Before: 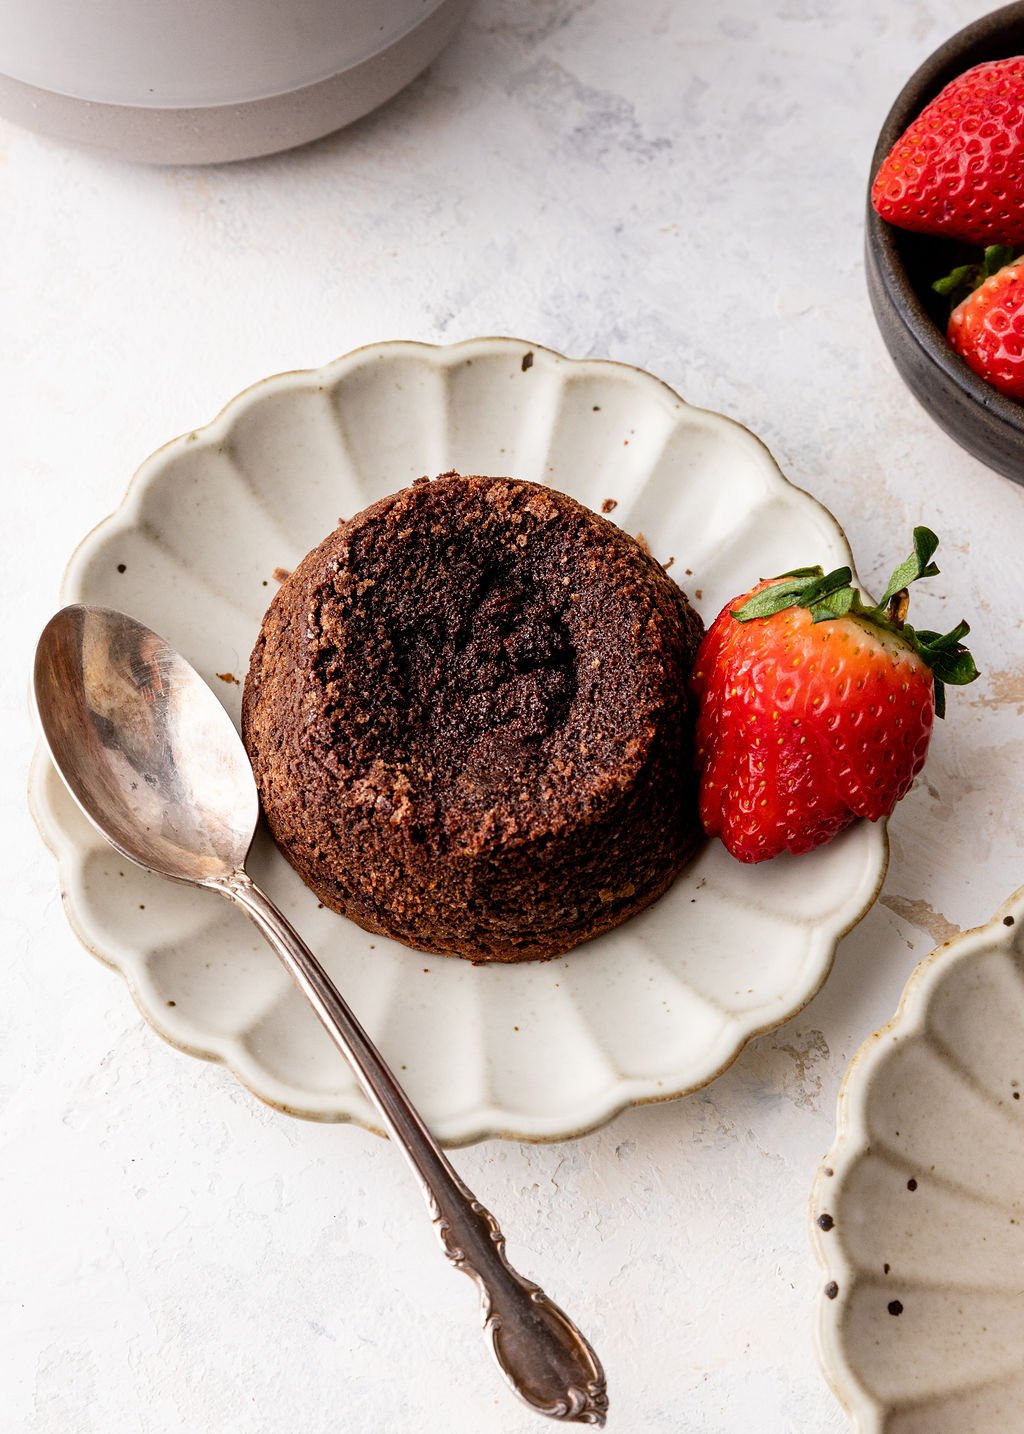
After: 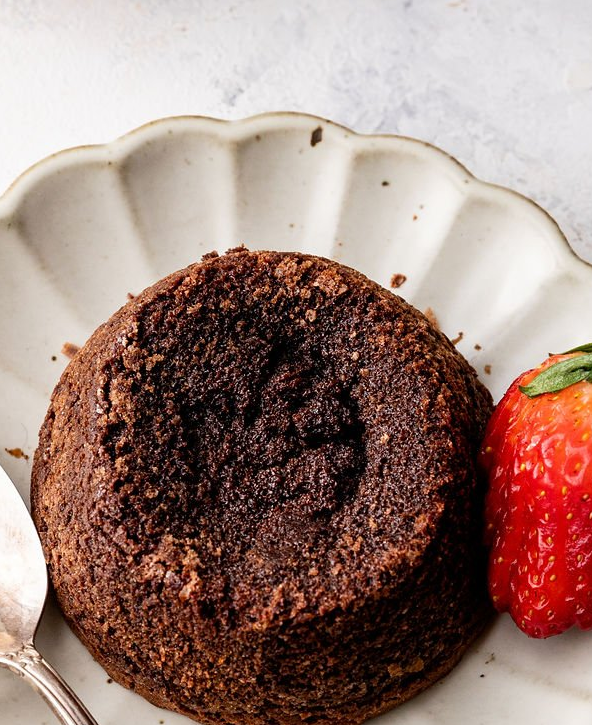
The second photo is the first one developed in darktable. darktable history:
crop: left 20.683%, top 15.699%, right 21.457%, bottom 33.677%
